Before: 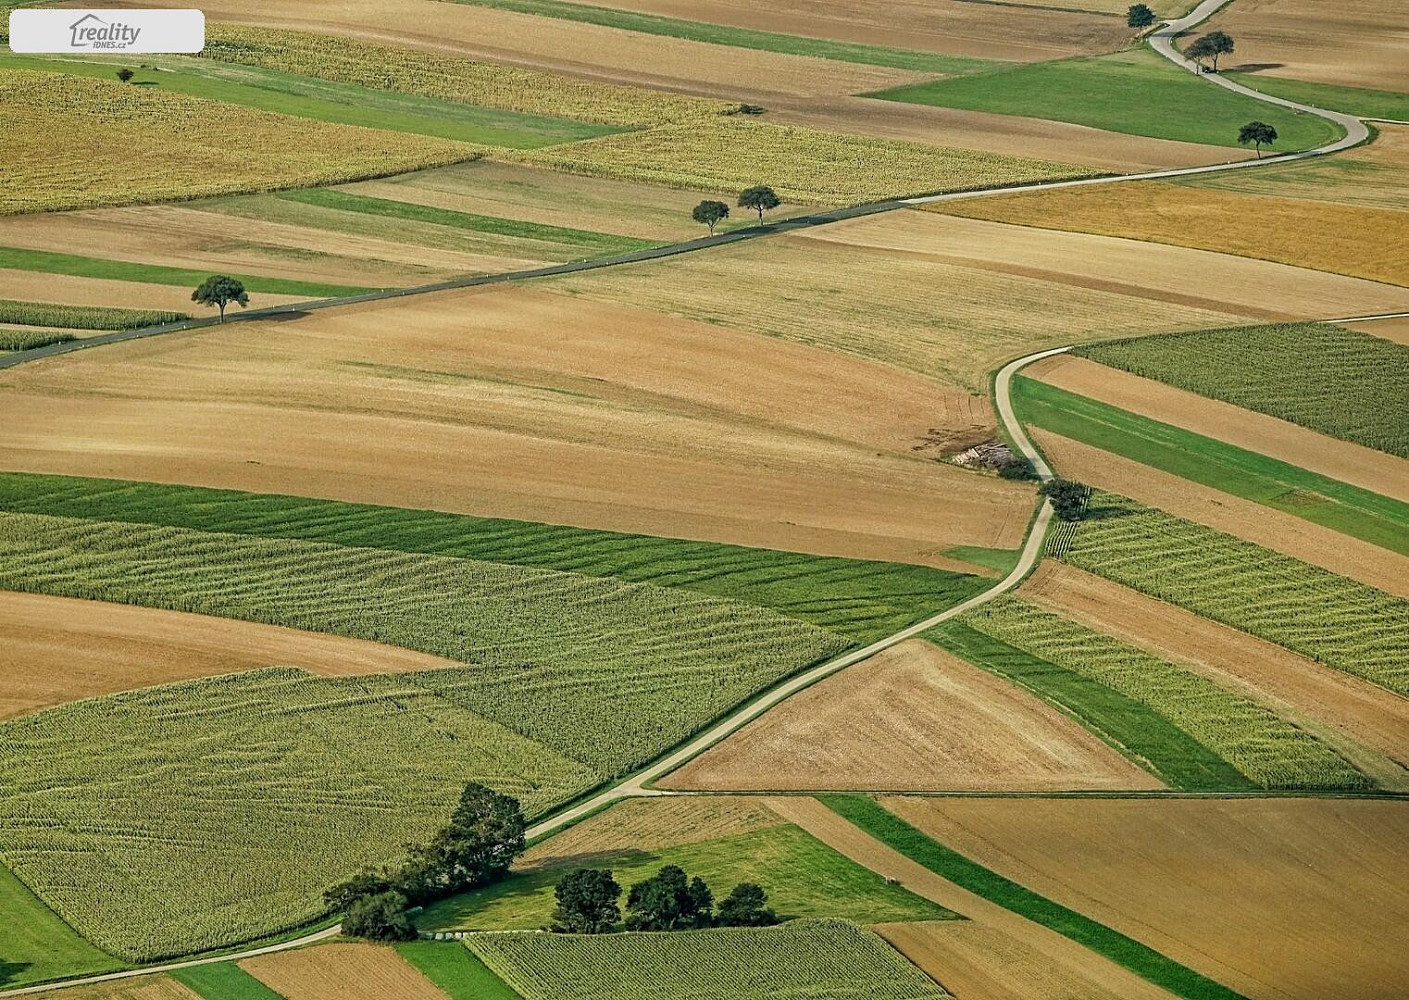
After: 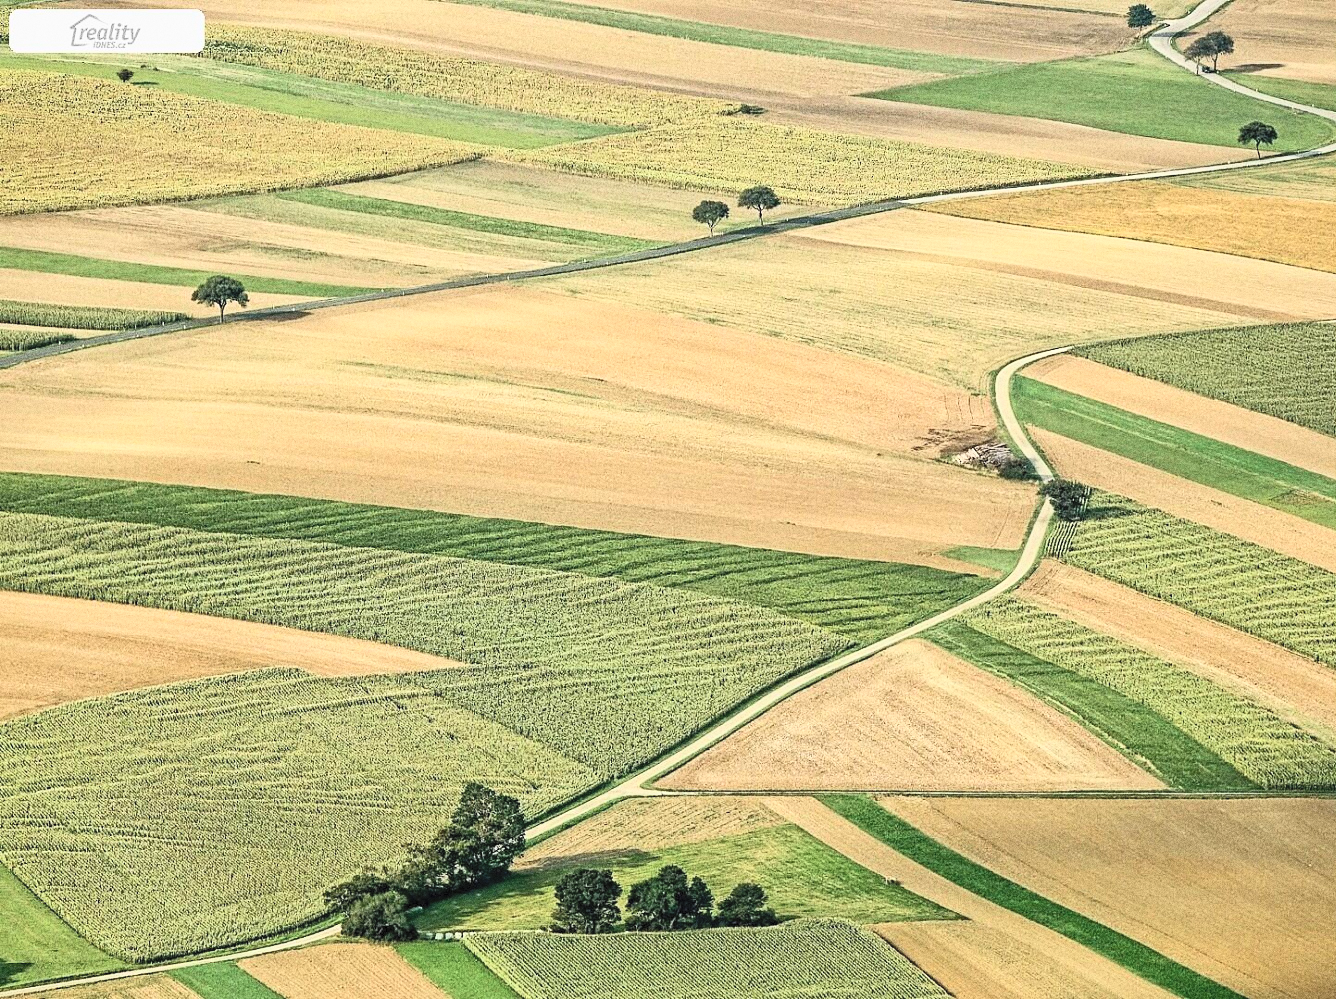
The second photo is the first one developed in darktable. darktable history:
crop and rotate: right 5.167%
contrast equalizer: y [[0.5 ×6], [0.5 ×6], [0.5, 0.5, 0.501, 0.545, 0.707, 0.863], [0 ×6], [0 ×6]]
contrast brightness saturation: contrast 0.39, brightness 0.53
grain: coarseness 0.09 ISO, strength 40%
